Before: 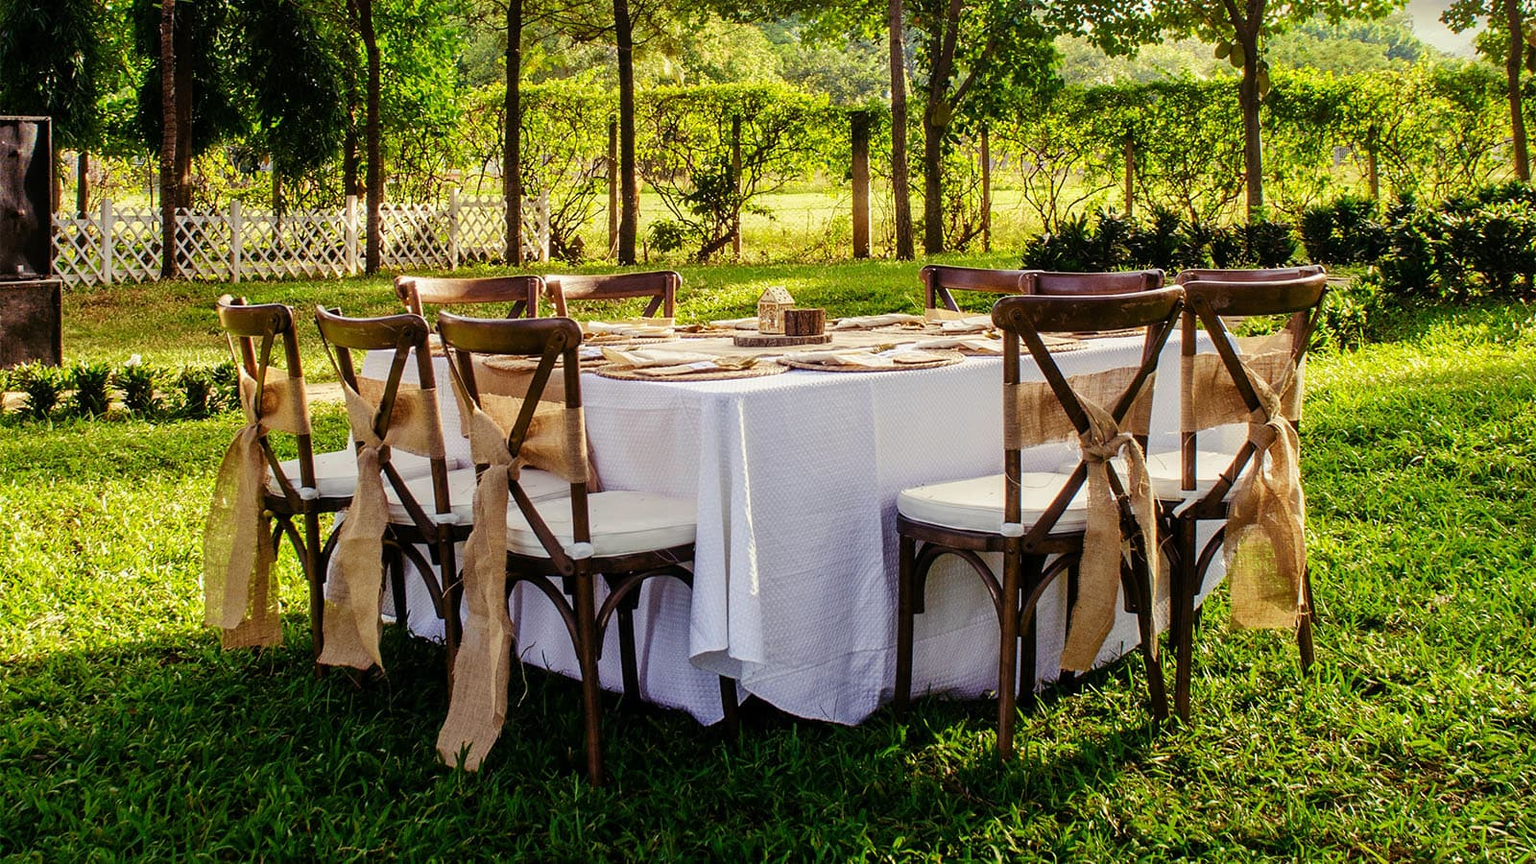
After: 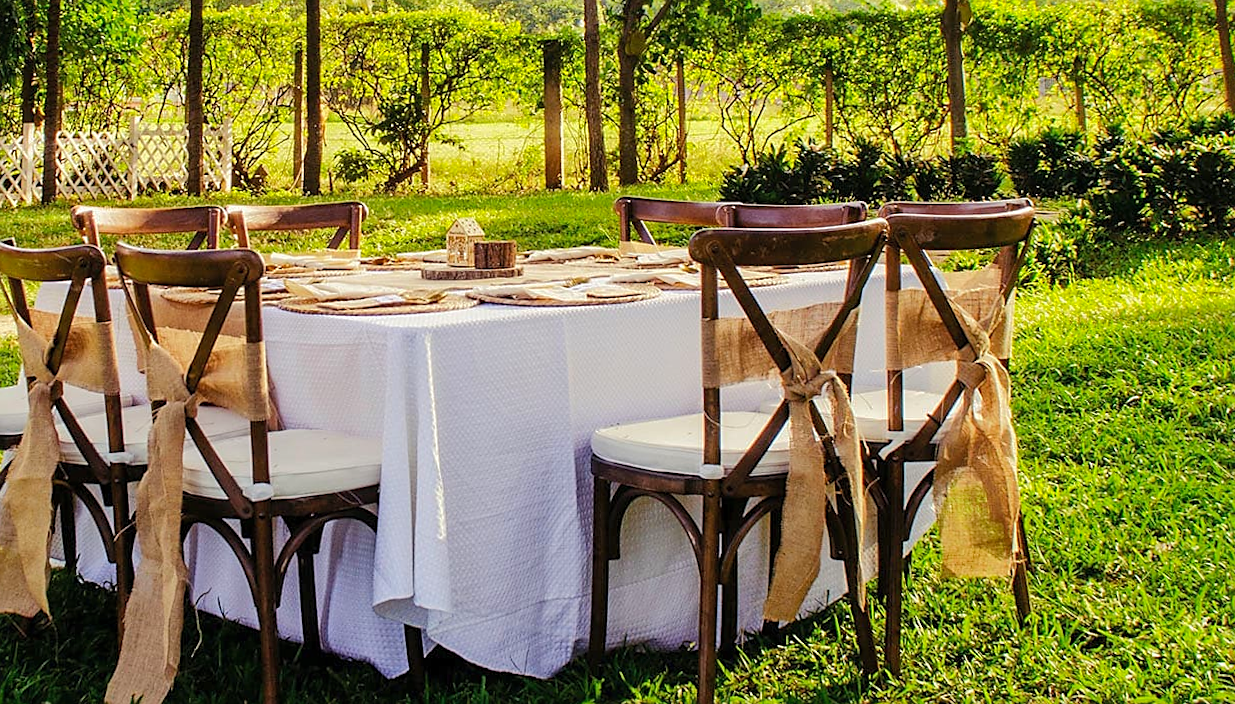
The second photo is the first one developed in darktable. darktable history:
crop and rotate: left 20.74%, top 7.912%, right 0.375%, bottom 13.378%
sharpen: radius 1.864, amount 0.398, threshold 1.271
rotate and perspective: rotation 0.226°, lens shift (vertical) -0.042, crop left 0.023, crop right 0.982, crop top 0.006, crop bottom 0.994
base curve: curves: ch0 [(0, 0) (0.235, 0.266) (0.503, 0.496) (0.786, 0.72) (1, 1)]
contrast brightness saturation: contrast 0.03, brightness 0.06, saturation 0.13
